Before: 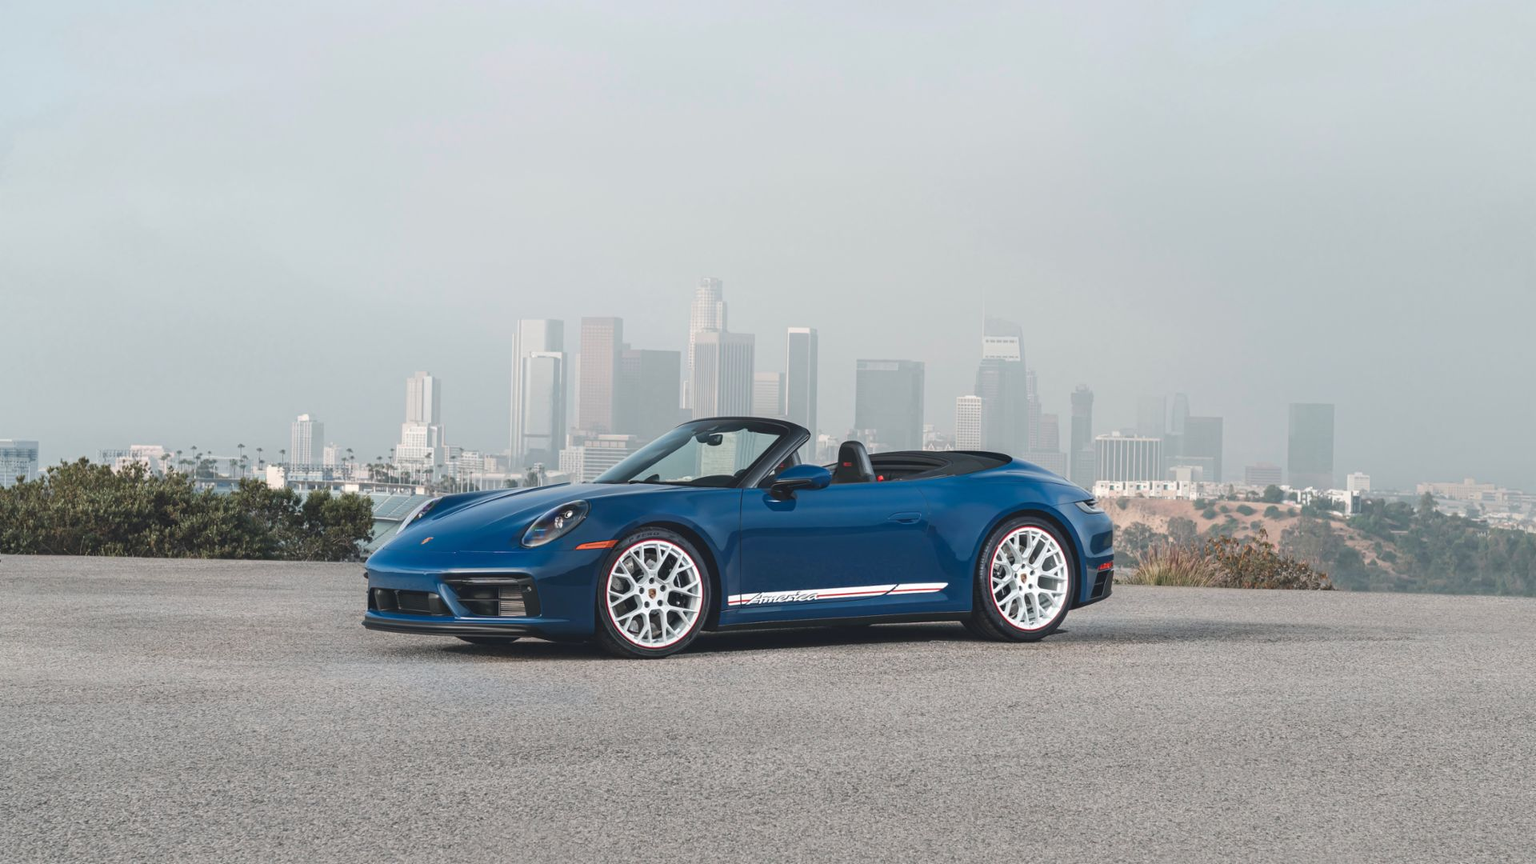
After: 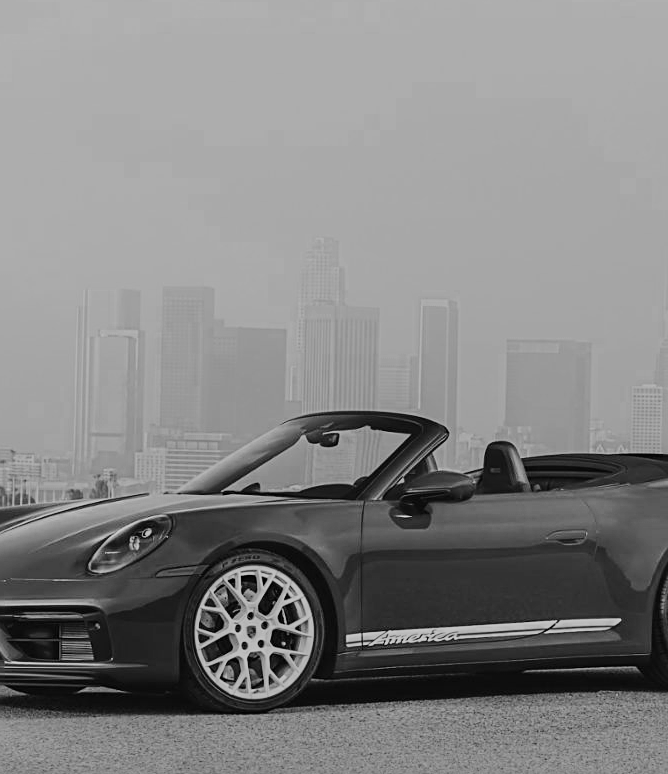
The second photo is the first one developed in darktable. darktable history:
crop and rotate: left 29.387%, top 10.226%, right 35.817%, bottom 18.053%
filmic rgb: black relative exposure -7.22 EV, white relative exposure 5.39 EV, threshold 5.94 EV, hardness 3.03, enable highlight reconstruction true
color correction: highlights a* 9.54, highlights b* 8.93, shadows a* 39.88, shadows b* 39.98, saturation 0.821
color zones: curves: ch0 [(0.287, 0.048) (0.493, 0.484) (0.737, 0.816)]; ch1 [(0, 0) (0.143, 0) (0.286, 0) (0.429, 0) (0.571, 0) (0.714, 0) (0.857, 0)], mix 19.11%
contrast brightness saturation: contrast 0.195, brightness 0.144, saturation 0.14
sharpen: on, module defaults
